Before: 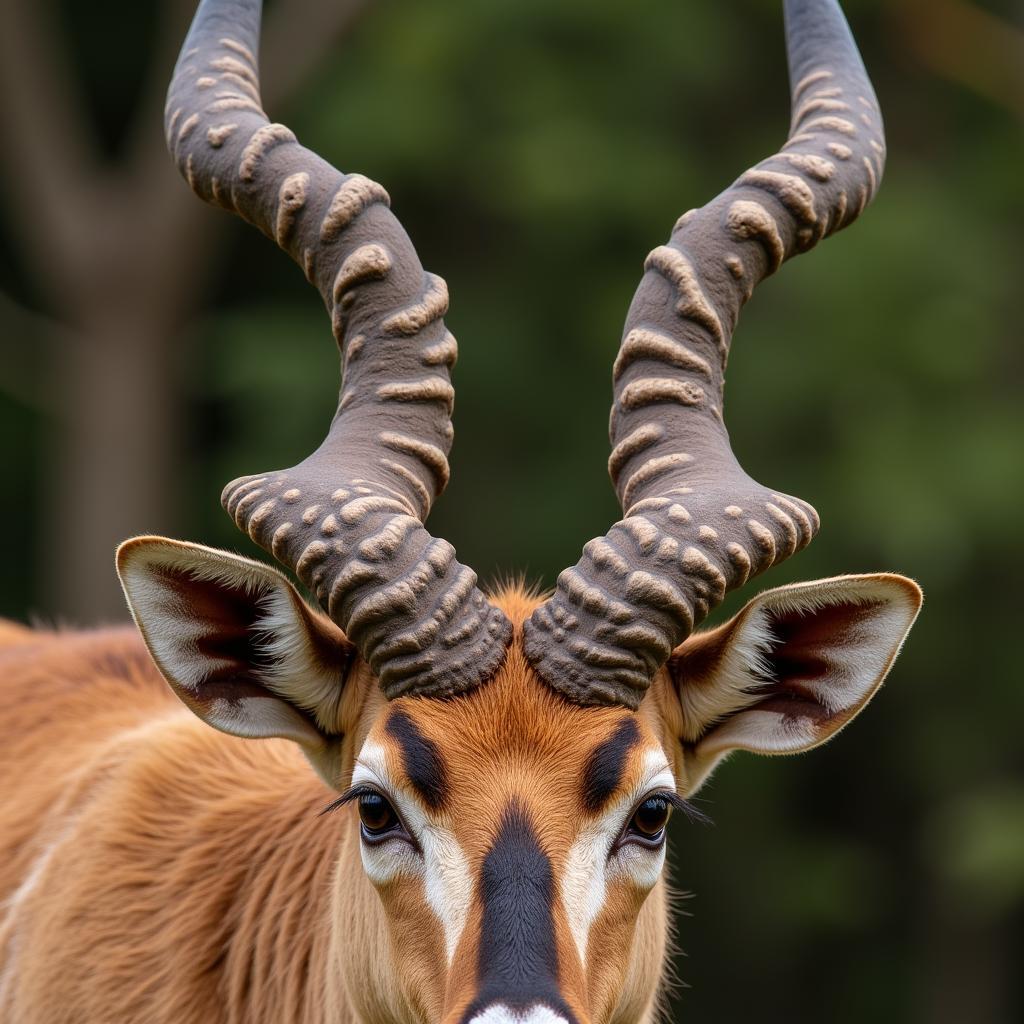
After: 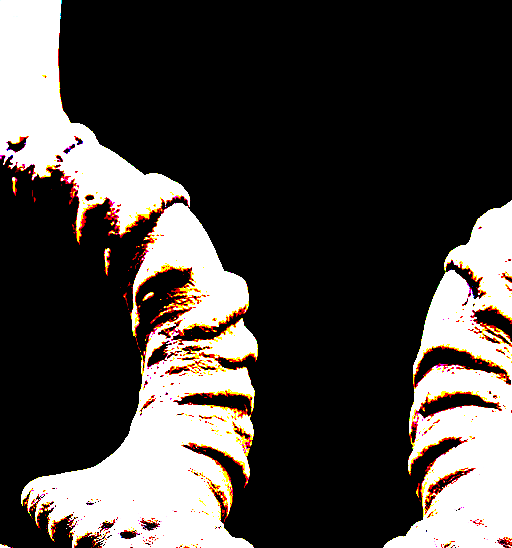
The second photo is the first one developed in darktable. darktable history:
contrast equalizer: octaves 7, y [[0.528, 0.548, 0.563, 0.562, 0.546, 0.526], [0.55 ×6], [0 ×6], [0 ×6], [0 ×6]]
exposure: black level correction 0.1, exposure 3 EV, compensate highlight preservation false
crop: left 19.556%, right 30.401%, bottom 46.458%
